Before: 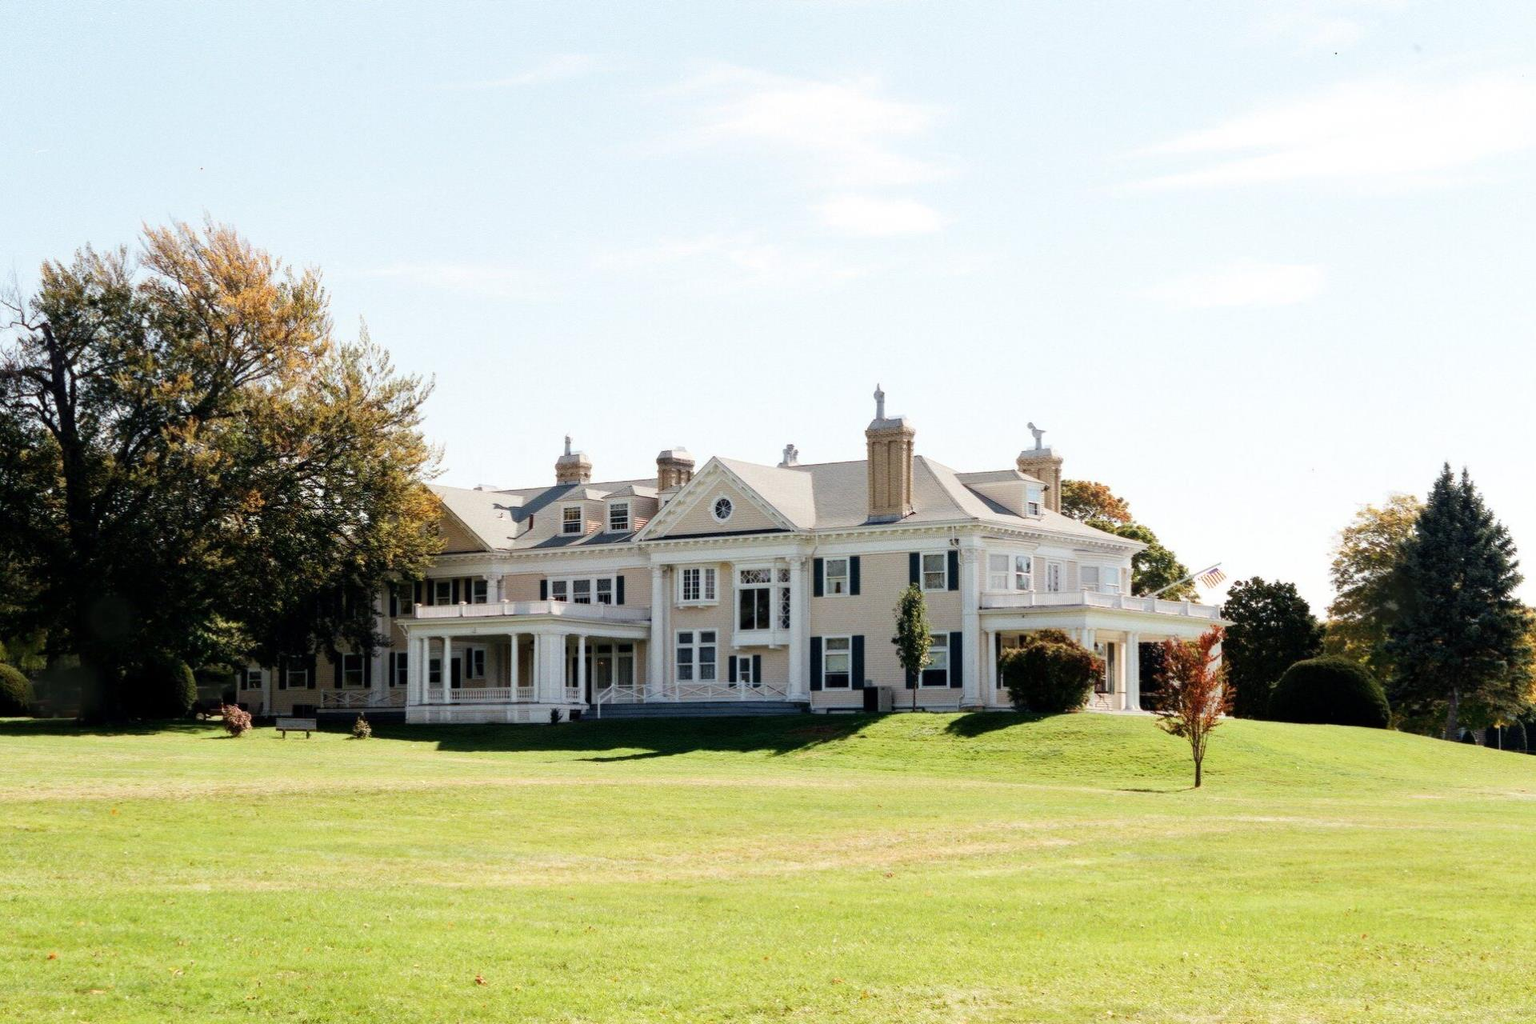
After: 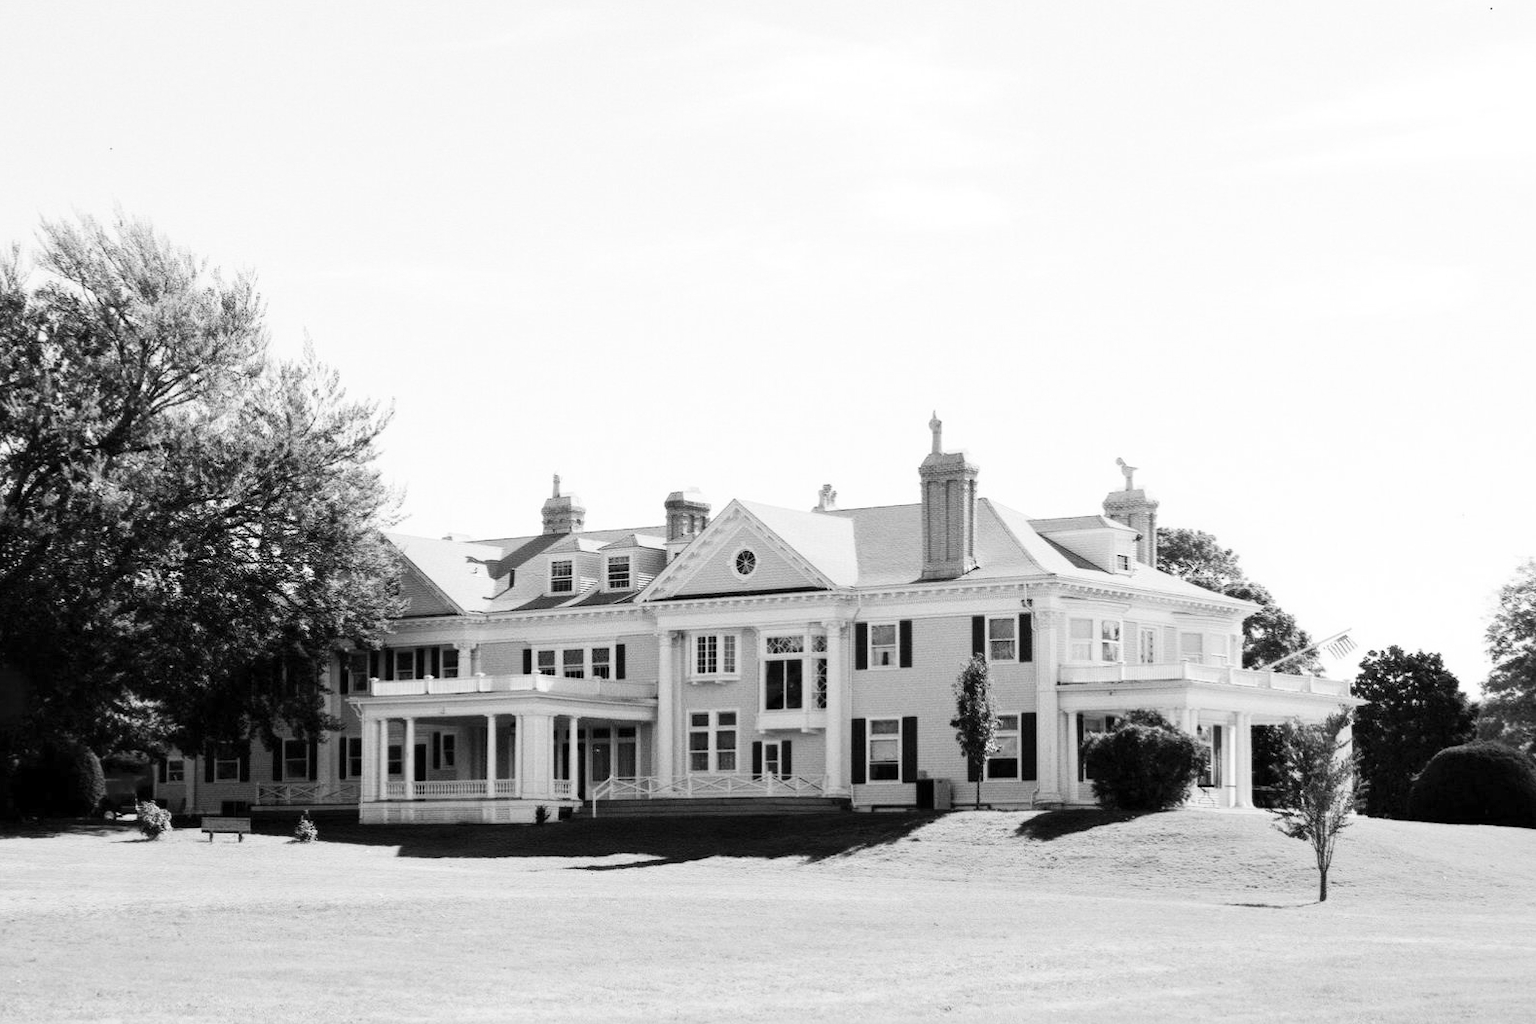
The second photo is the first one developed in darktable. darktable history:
color balance rgb: linear chroma grading › global chroma 15%, perceptual saturation grading › global saturation 30%
crop and rotate: left 7.196%, top 4.574%, right 10.605%, bottom 13.178%
monochrome: on, module defaults
contrast brightness saturation: contrast 0.2, brightness 0.16, saturation 0.22
